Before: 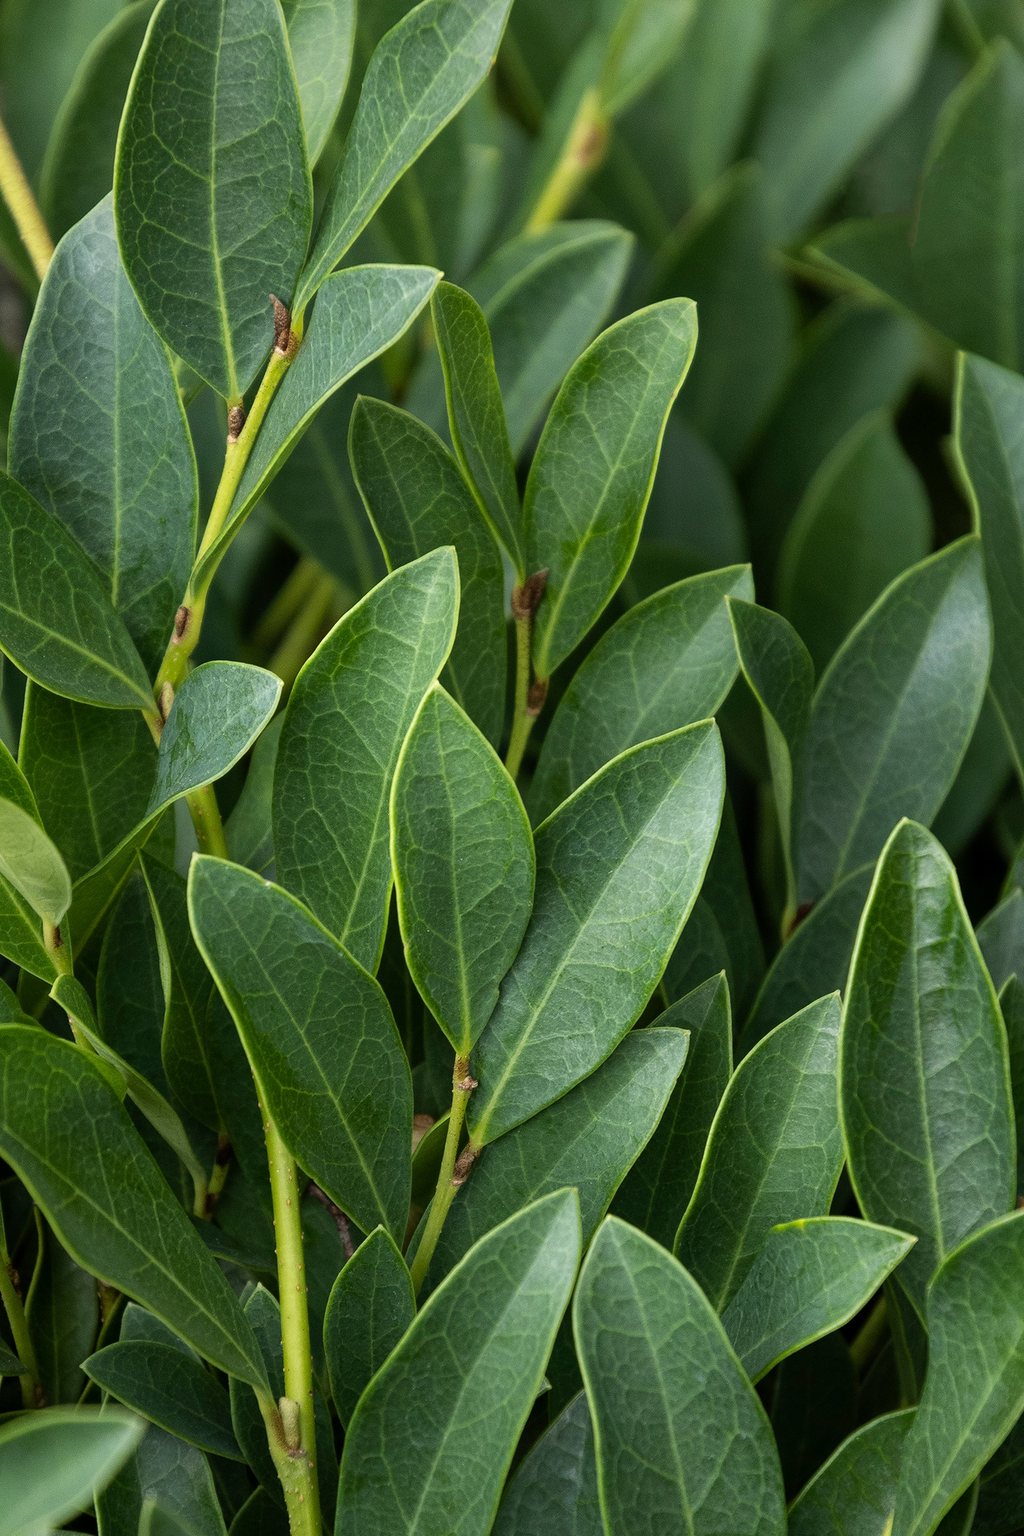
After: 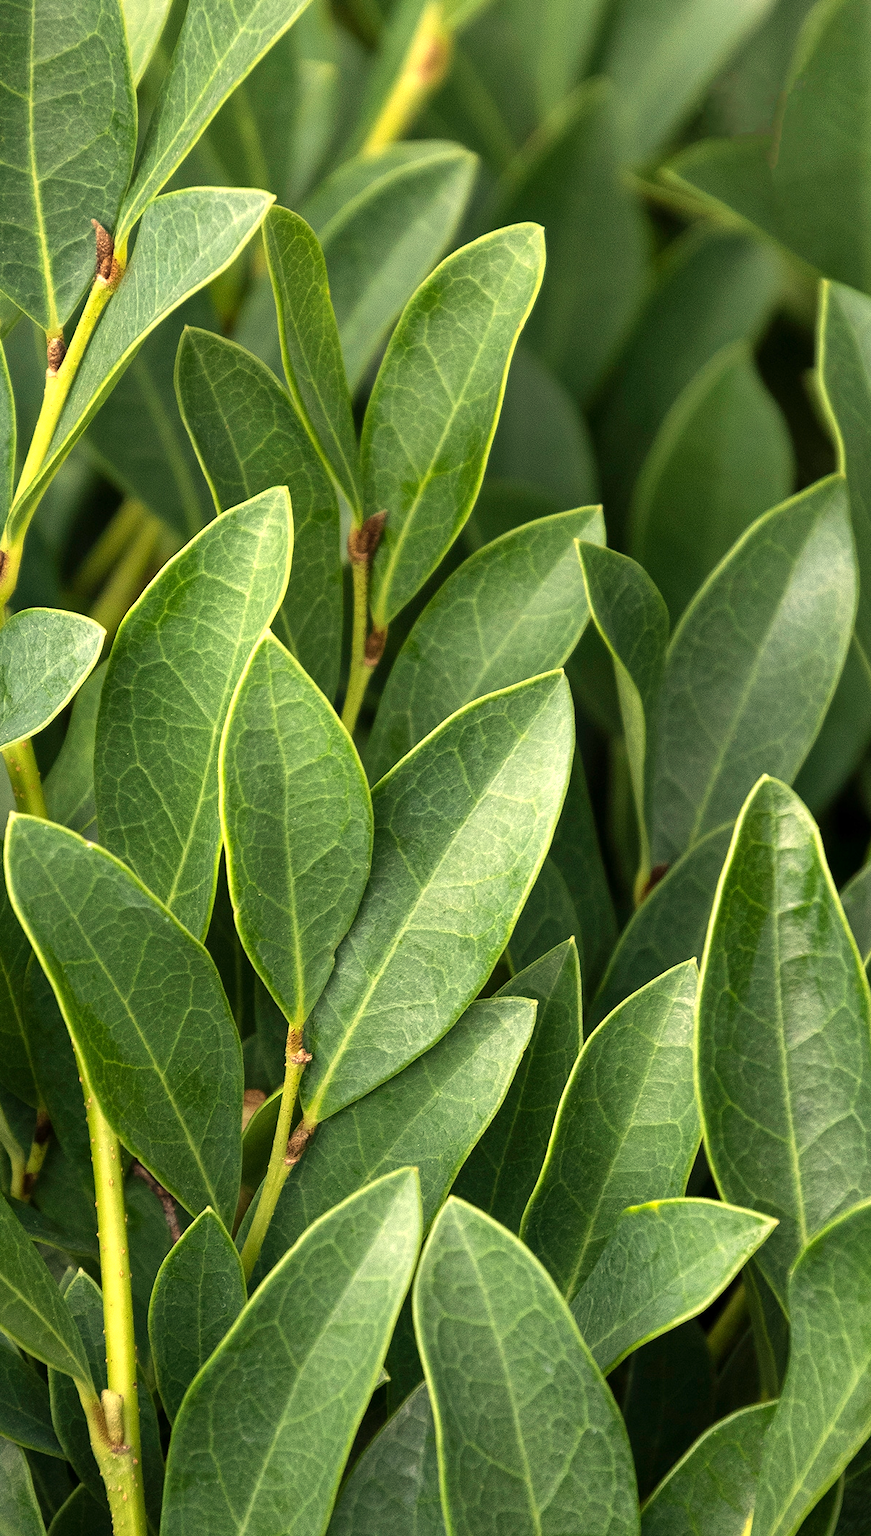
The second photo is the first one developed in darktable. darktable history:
crop and rotate: left 17.959%, top 5.771%, right 1.742%
exposure: exposure 0.785 EV, compensate highlight preservation false
white balance: red 1.123, blue 0.83
